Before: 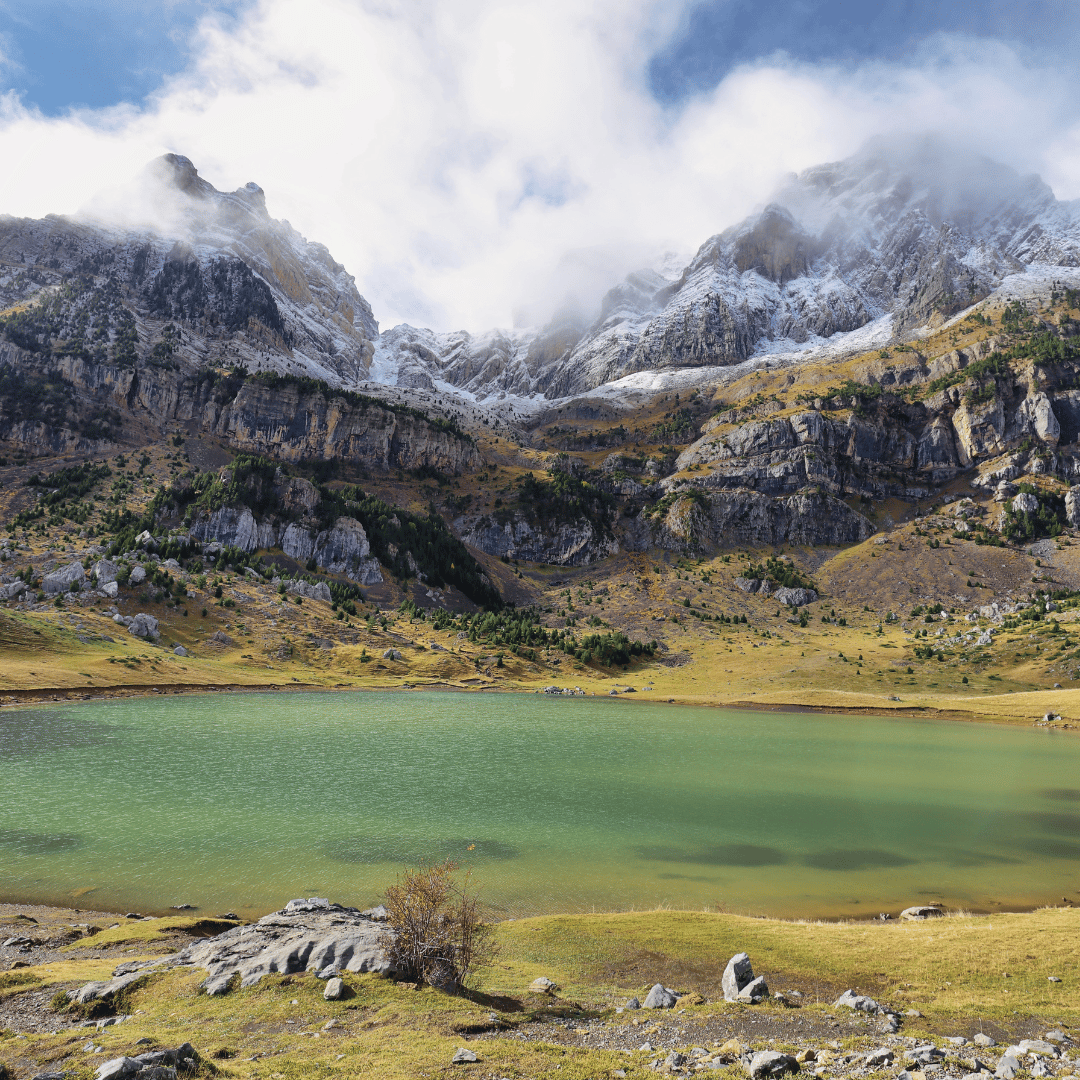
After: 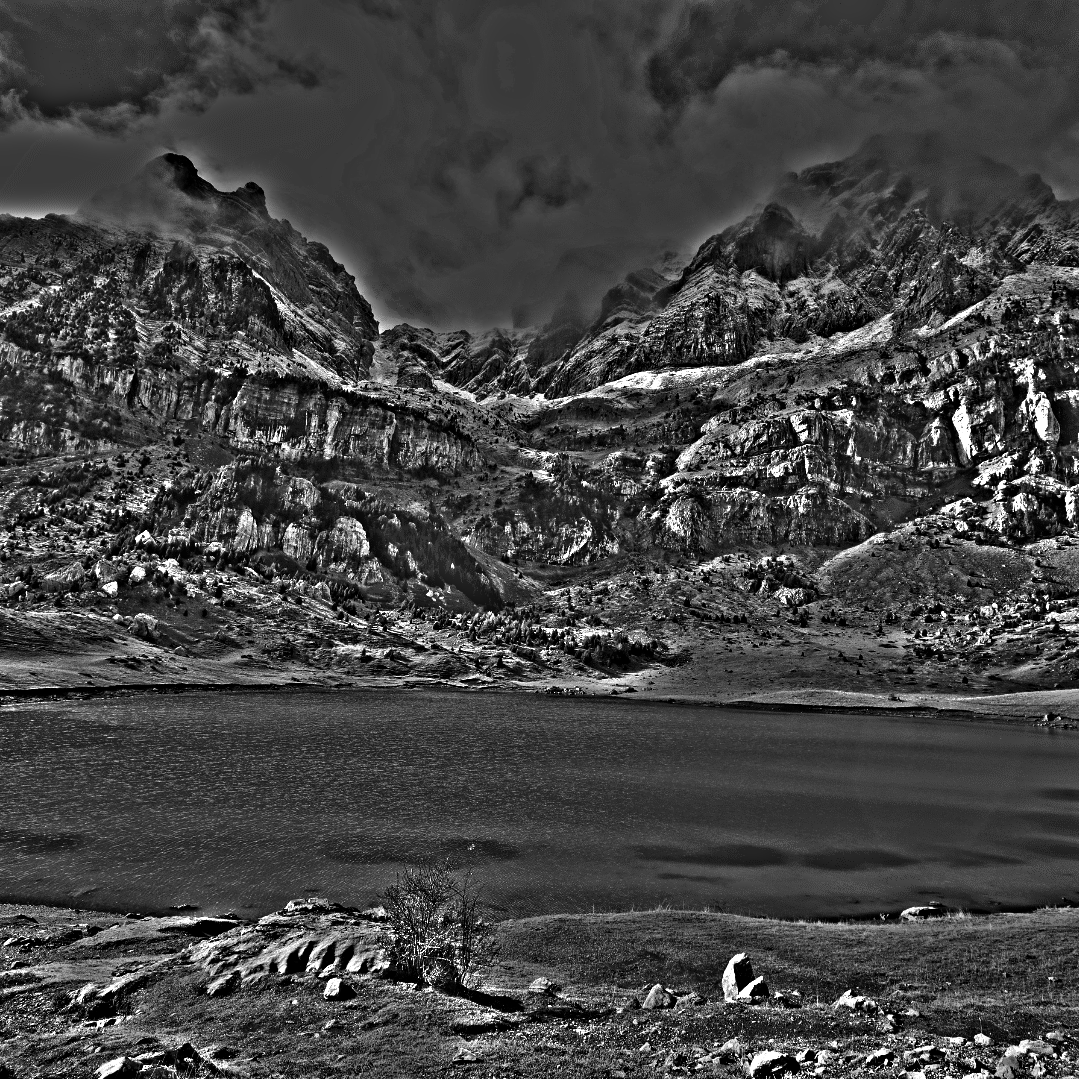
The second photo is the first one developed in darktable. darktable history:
exposure: black level correction 0.005, exposure 0.001 EV, compensate highlight preservation false
contrast brightness saturation: brightness -0.52
white balance: red 1.127, blue 0.943
highpass: on, module defaults
monochrome: on, module defaults
